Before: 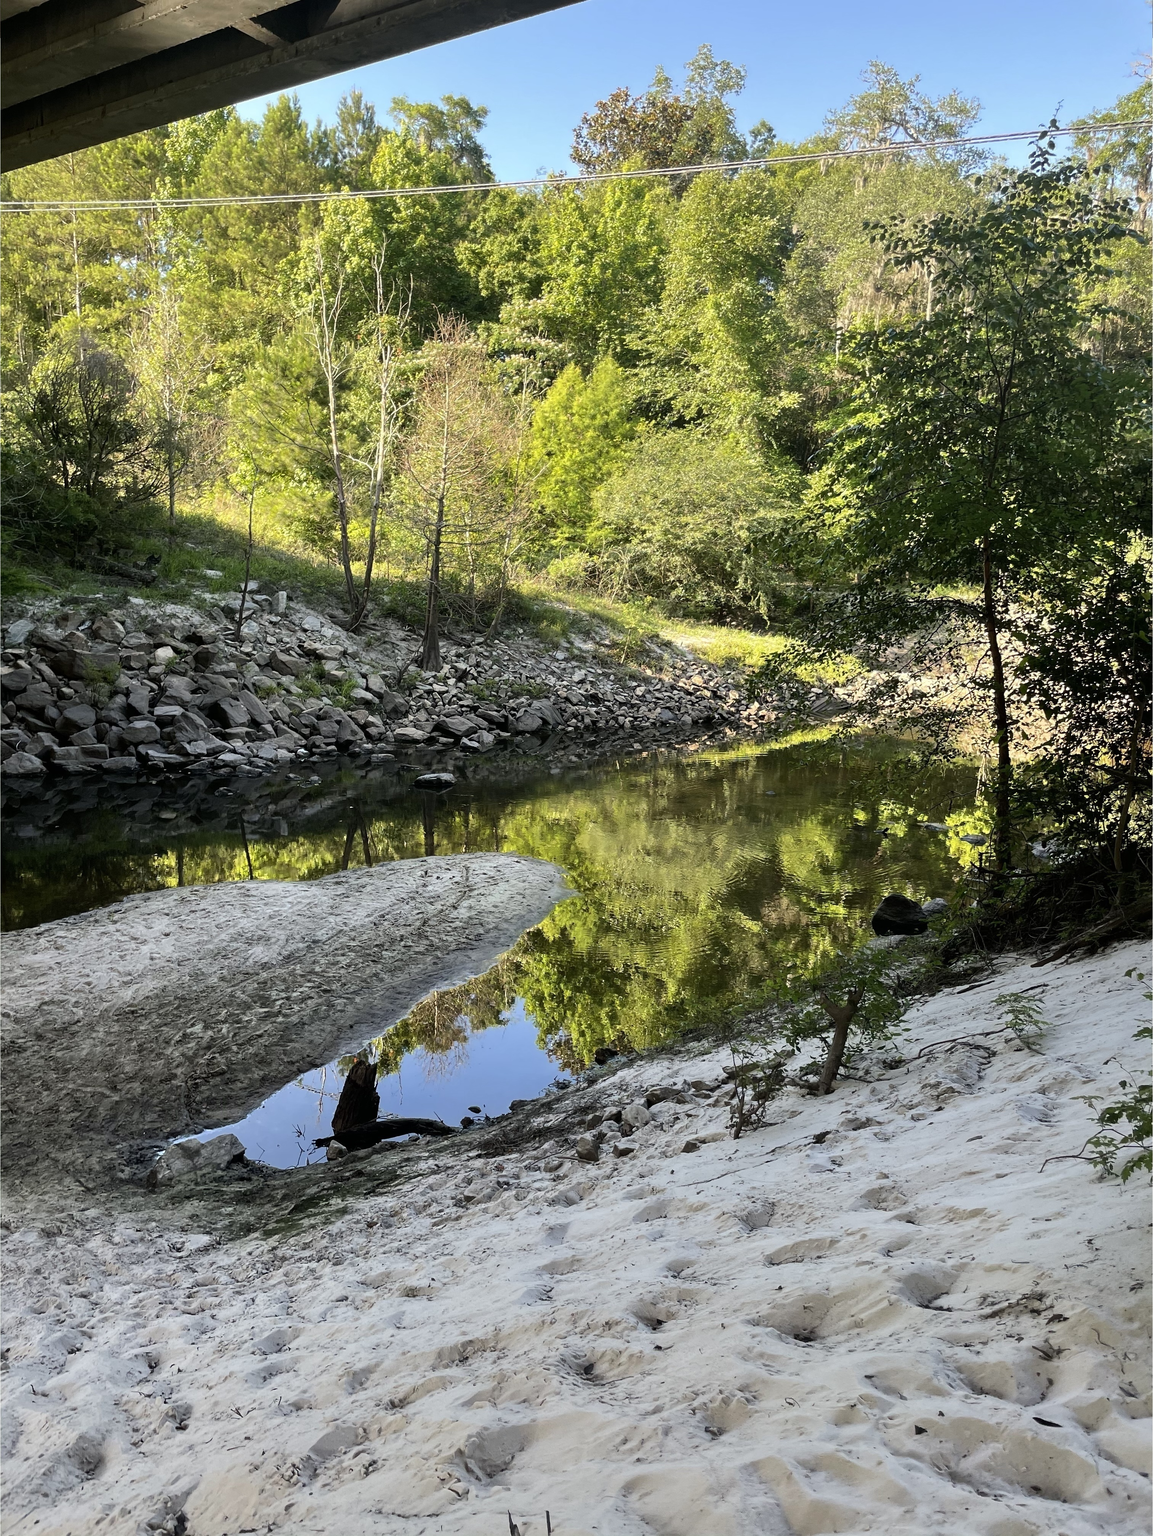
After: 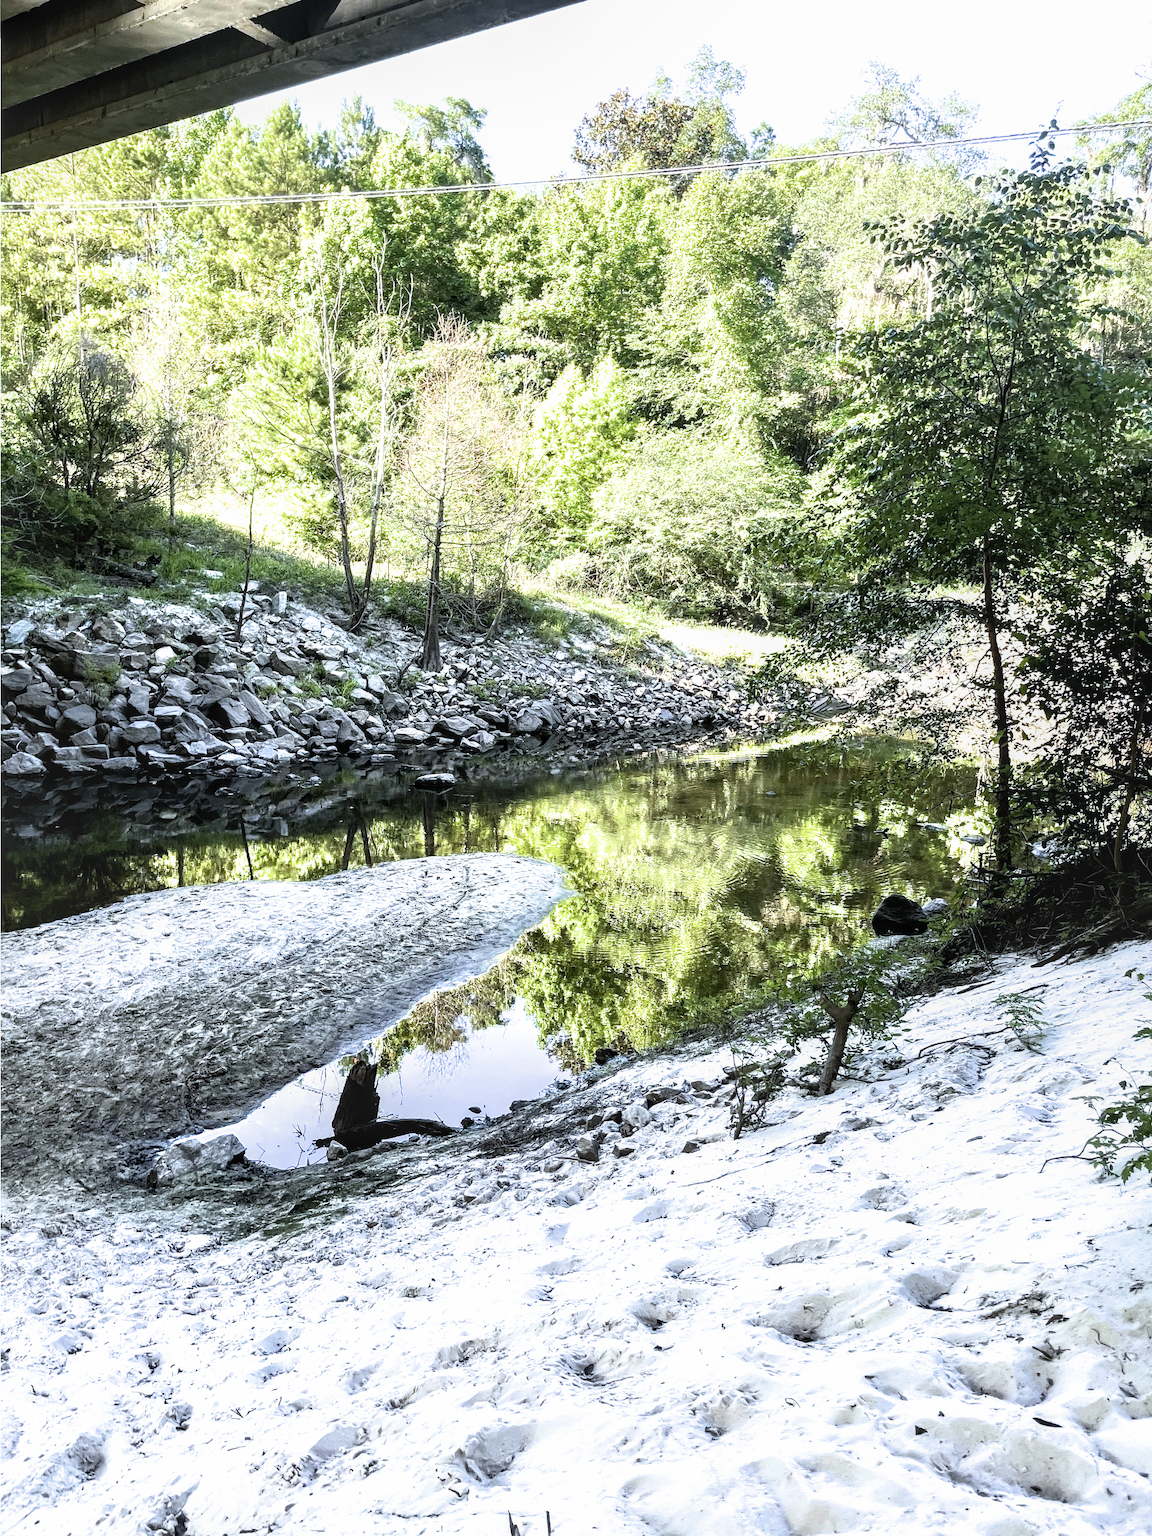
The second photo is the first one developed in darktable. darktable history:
filmic rgb: white relative exposure 2.45 EV, hardness 6.33
local contrast: on, module defaults
exposure: black level correction 0, exposure 1.2 EV, compensate exposure bias true, compensate highlight preservation false
white balance: red 0.931, blue 1.11
